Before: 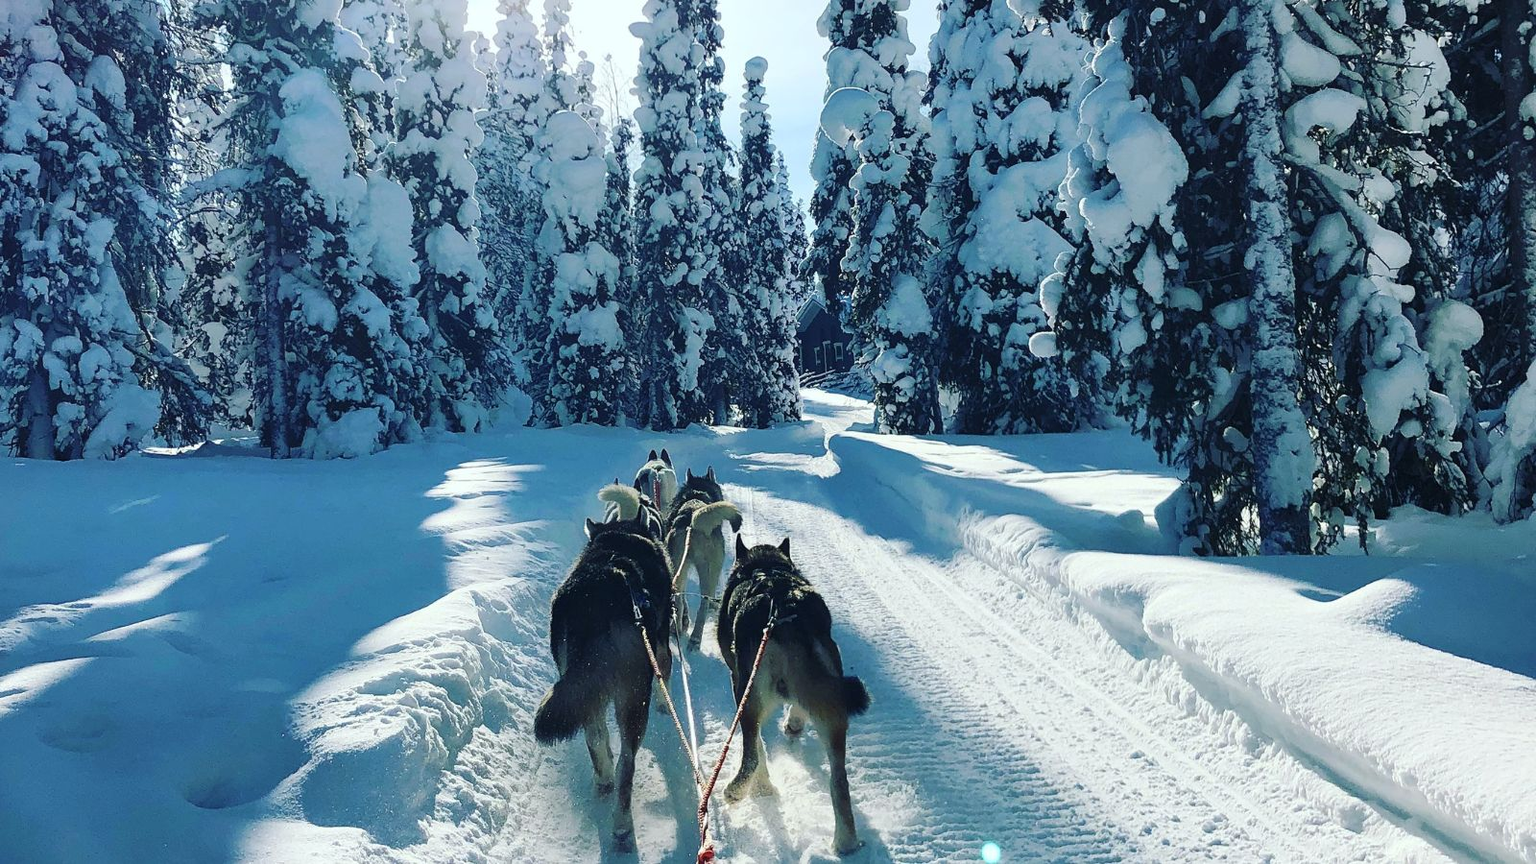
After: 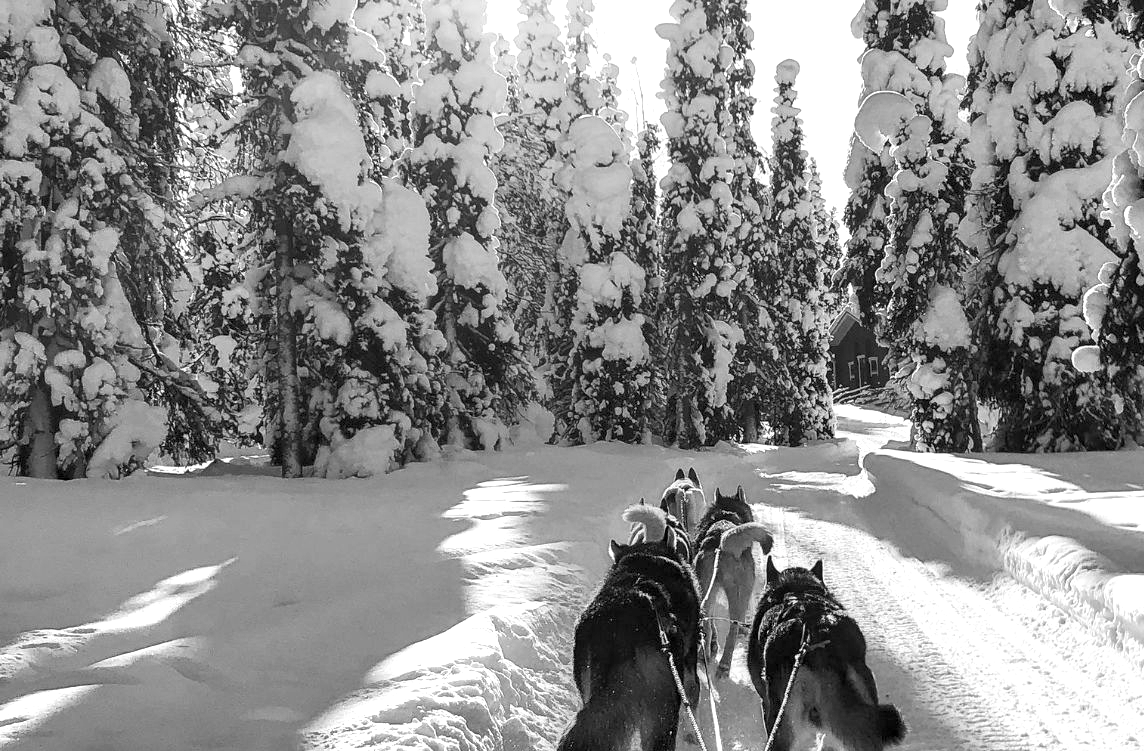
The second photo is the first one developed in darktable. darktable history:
color balance rgb: global offset › luminance -0.852%, perceptual saturation grading › global saturation 9.69%, global vibrance 20%
crop: right 28.486%, bottom 16.493%
contrast brightness saturation: saturation 0.182
exposure: black level correction 0.001, exposure 0.499 EV, compensate exposure bias true, compensate highlight preservation false
local contrast: on, module defaults
color calibration: output gray [0.22, 0.42, 0.37, 0], illuminant same as pipeline (D50), adaptation XYZ, x 0.346, y 0.358, temperature 5008.68 K
color zones: curves: ch0 [(0, 0.485) (0.178, 0.476) (0.261, 0.623) (0.411, 0.403) (0.708, 0.603) (0.934, 0.412)]; ch1 [(0.003, 0.485) (0.149, 0.496) (0.229, 0.584) (0.326, 0.551) (0.484, 0.262) (0.757, 0.643)], mix 30.9%
